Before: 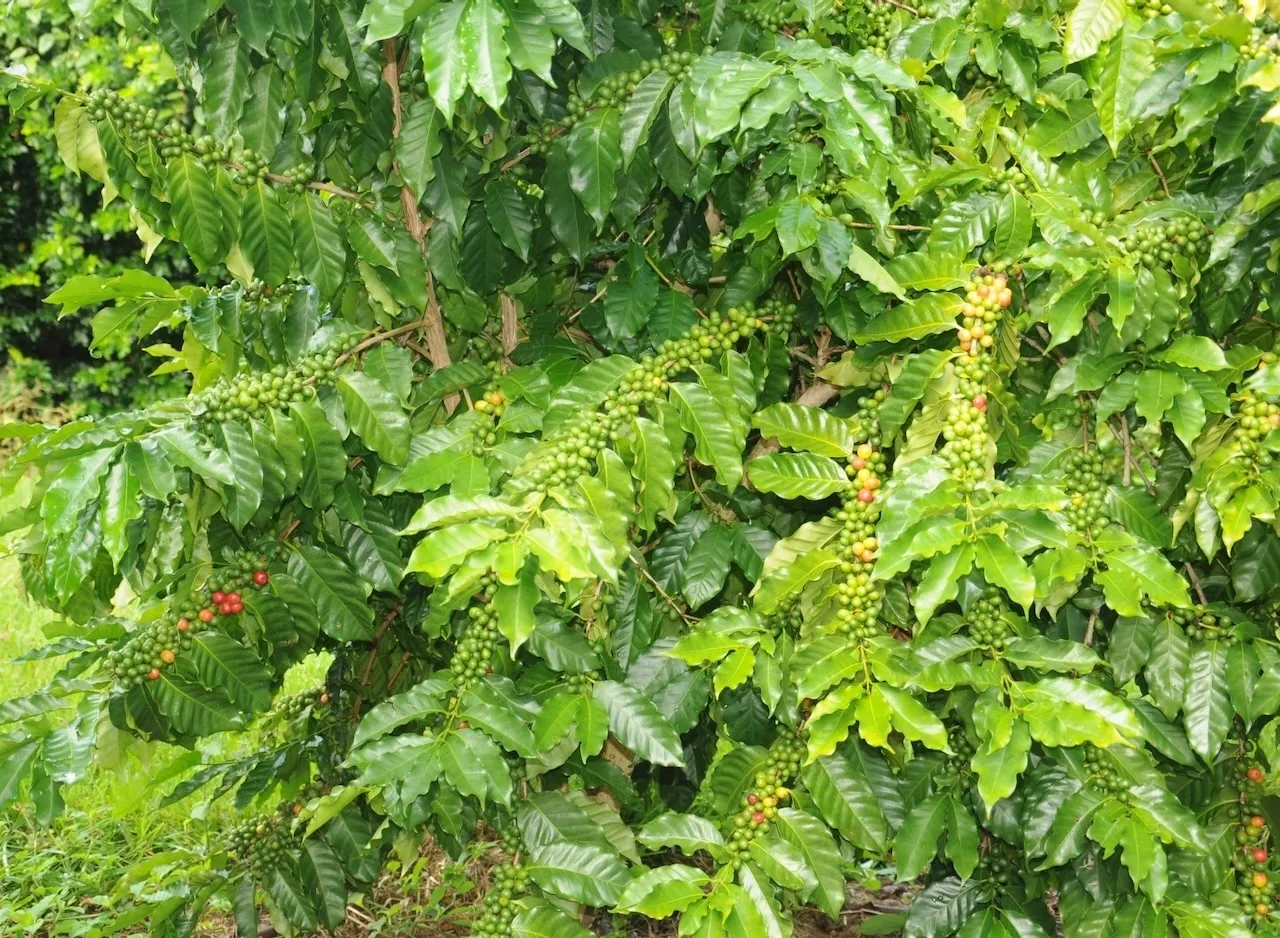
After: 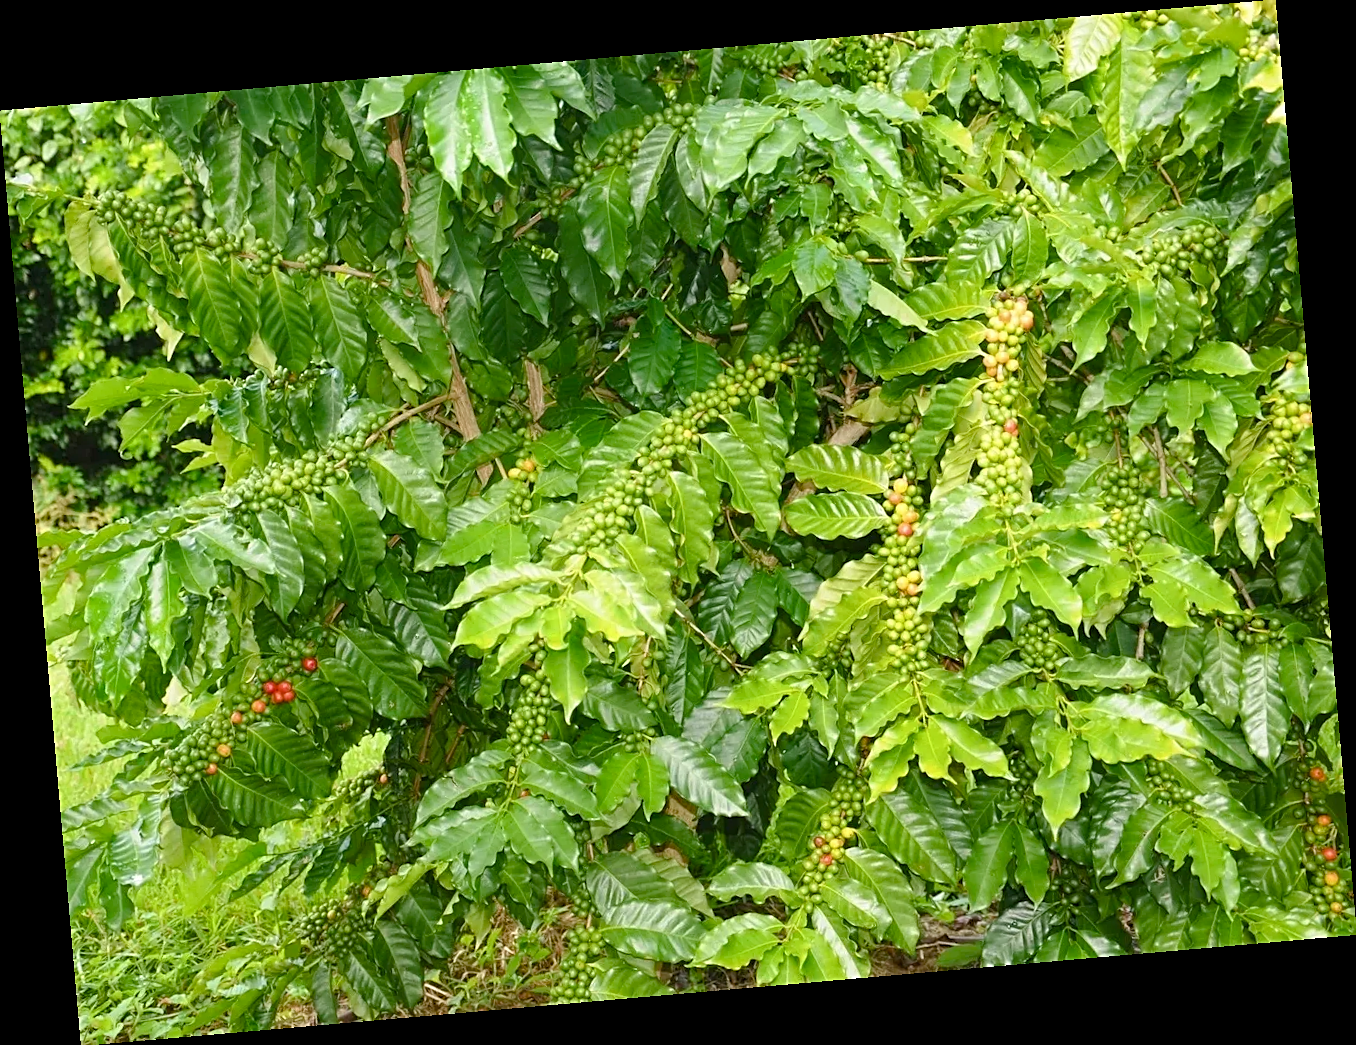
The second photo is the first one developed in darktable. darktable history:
rotate and perspective: rotation -4.98°, automatic cropping off
sharpen: on, module defaults
color balance rgb: perceptual saturation grading › global saturation 20%, perceptual saturation grading › highlights -25%, perceptual saturation grading › shadows 25%
